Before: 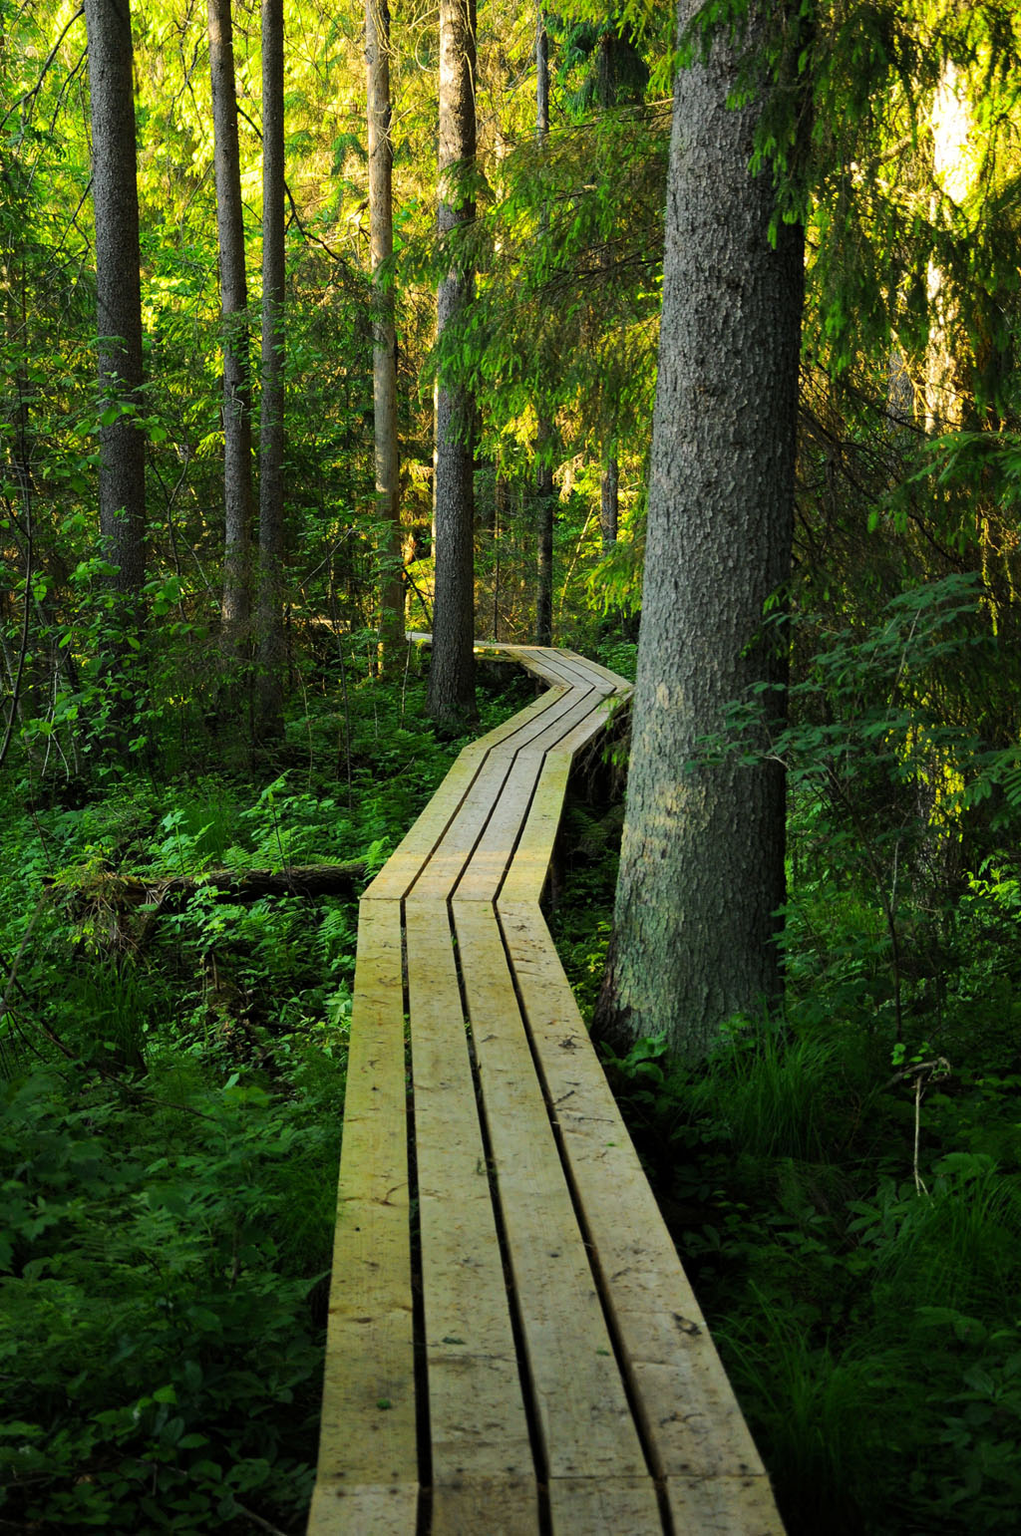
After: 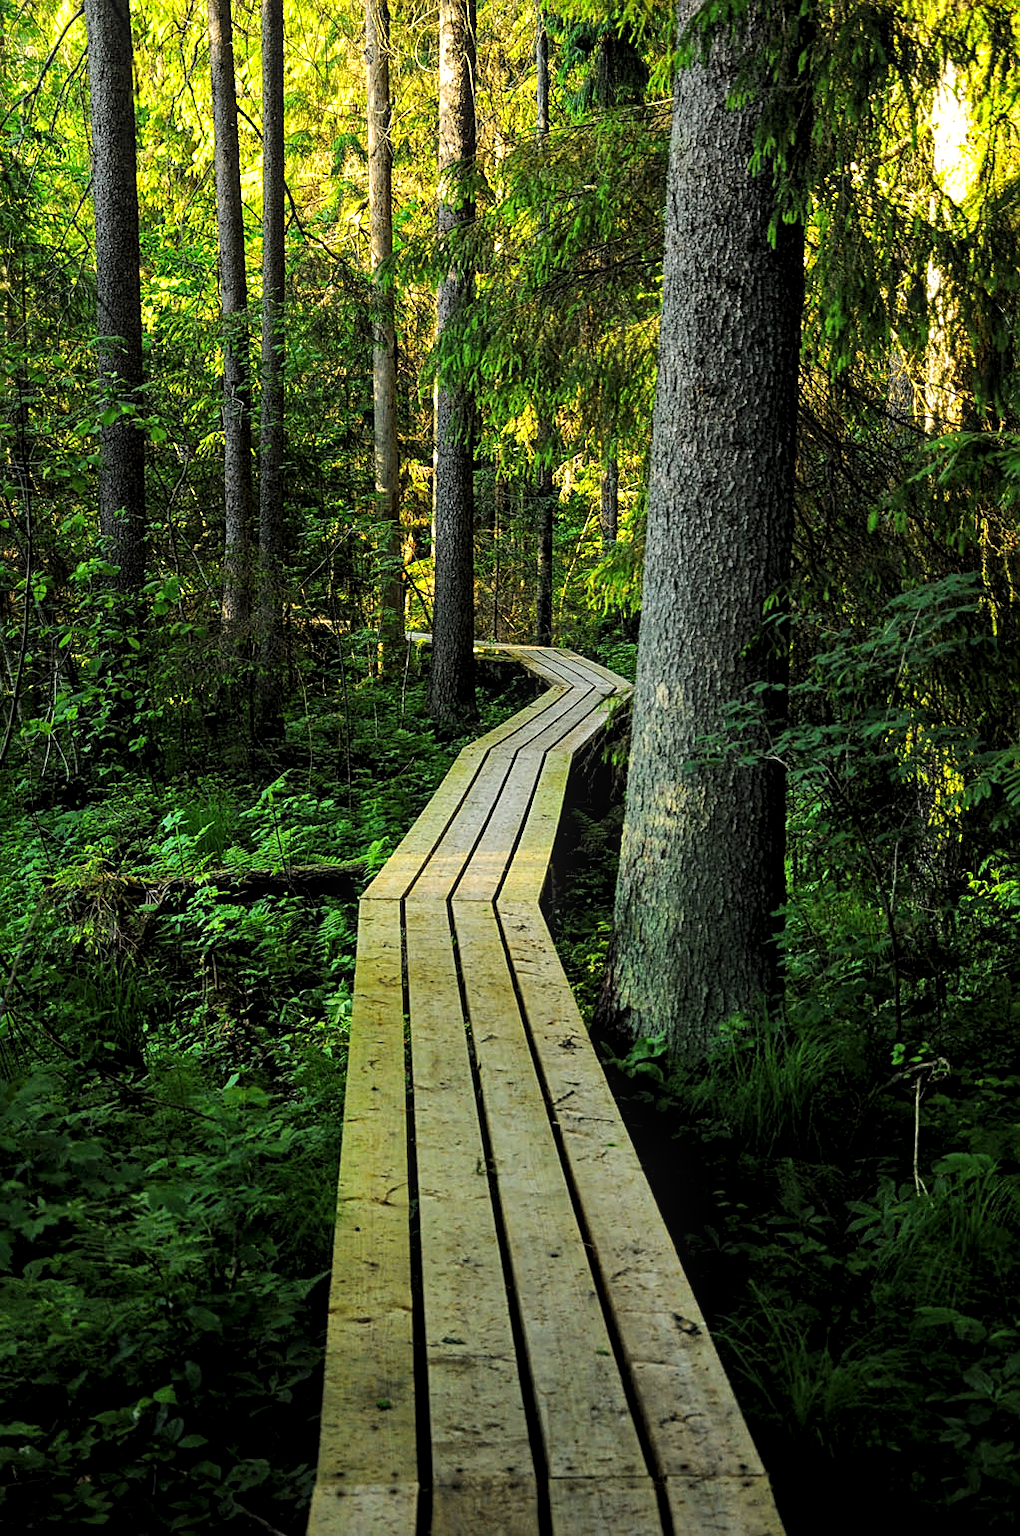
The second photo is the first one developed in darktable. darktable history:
levels: levels [0.062, 0.494, 0.925]
local contrast: on, module defaults
sharpen: on, module defaults
